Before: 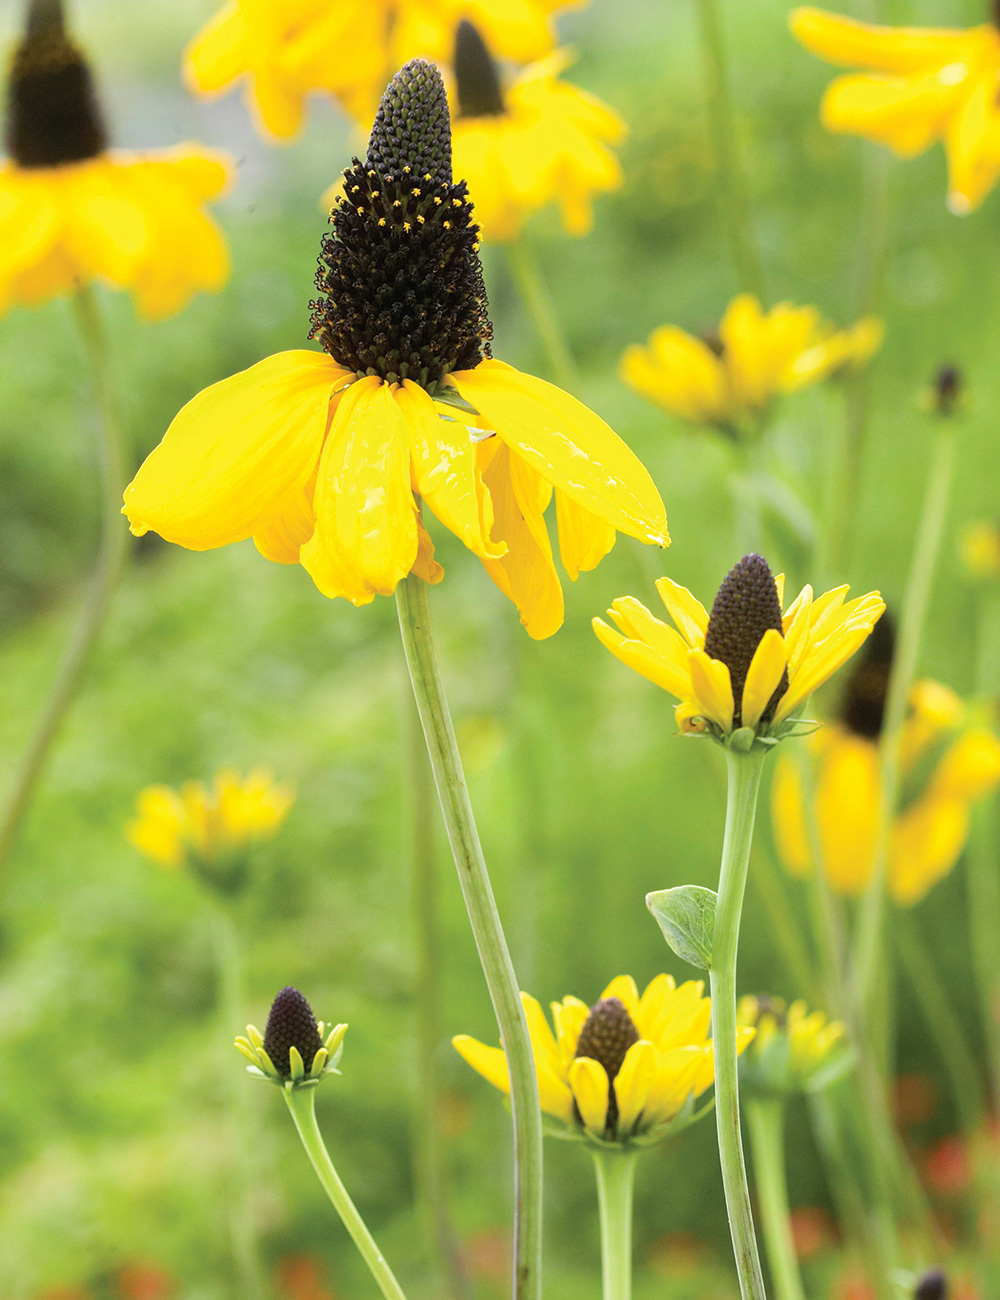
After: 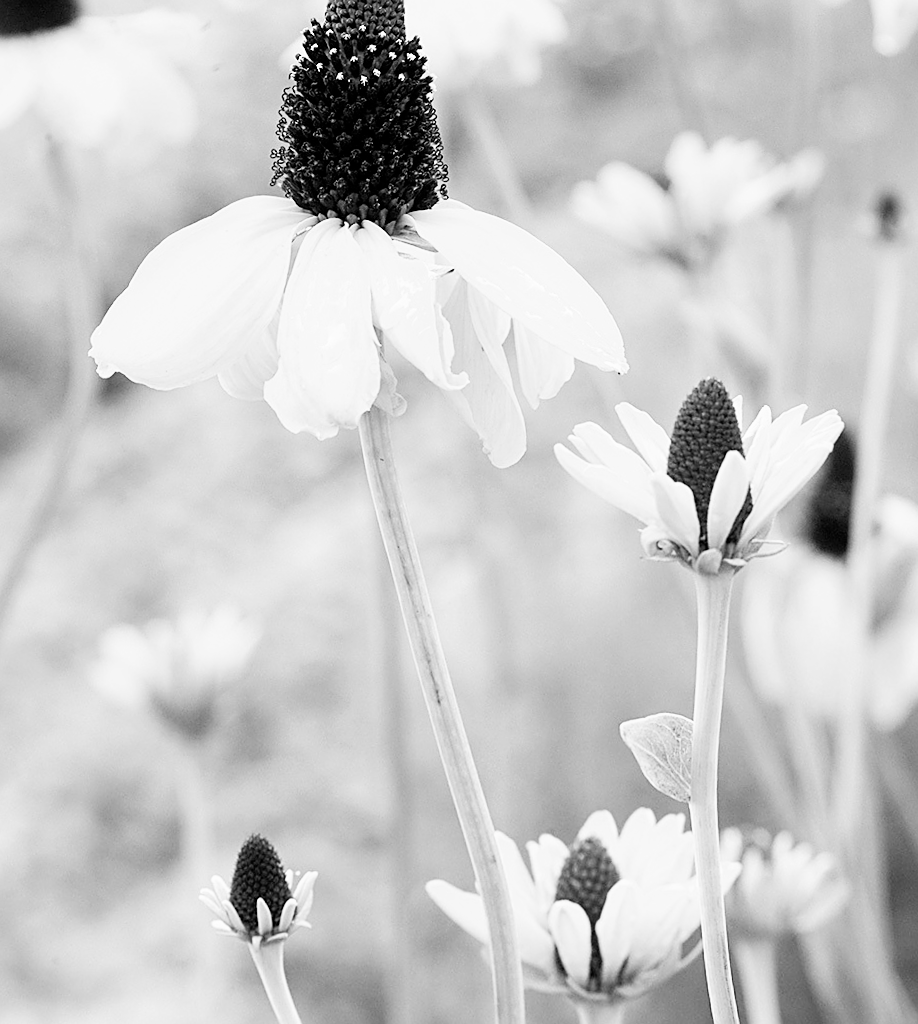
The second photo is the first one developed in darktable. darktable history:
color correction: highlights a* -0.182, highlights b* -0.124
filmic rgb: middle gray luminance 12.74%, black relative exposure -10.13 EV, white relative exposure 3.47 EV, threshold 6 EV, target black luminance 0%, hardness 5.74, latitude 44.69%, contrast 1.221, highlights saturation mix 5%, shadows ↔ highlights balance 26.78%, add noise in highlights 0, preserve chrominance no, color science v3 (2019), use custom middle-gray values true, iterations of high-quality reconstruction 0, contrast in highlights soft, enable highlight reconstruction true
monochrome: on, module defaults
sharpen: on, module defaults
white balance: red 0.974, blue 1.044
crop: top 7.625%, bottom 8.027%
rotate and perspective: rotation -1.68°, lens shift (vertical) -0.146, crop left 0.049, crop right 0.912, crop top 0.032, crop bottom 0.96
exposure: black level correction 0.001, exposure 0.191 EV, compensate highlight preservation false
